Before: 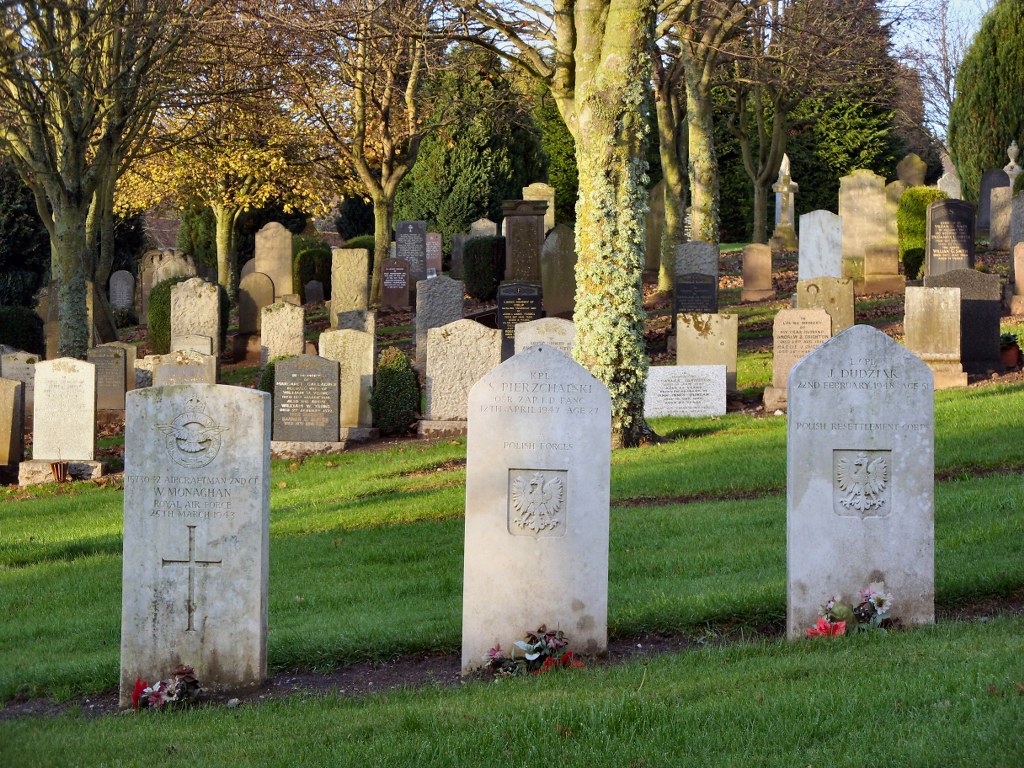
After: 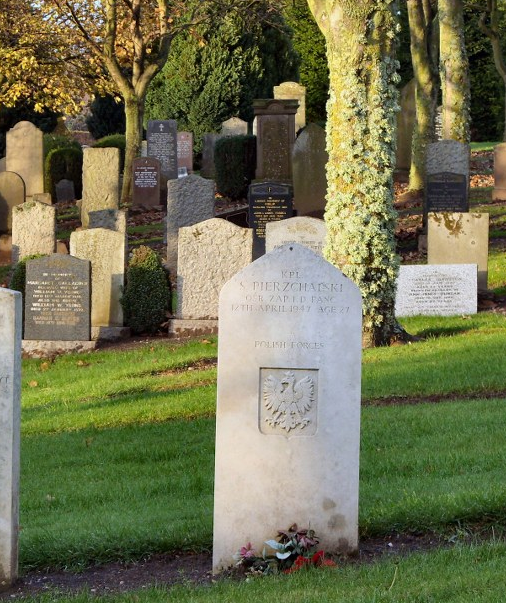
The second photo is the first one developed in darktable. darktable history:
shadows and highlights: low approximation 0.01, soften with gaussian
crop and rotate: angle 0.02°, left 24.353%, top 13.219%, right 26.156%, bottom 8.224%
